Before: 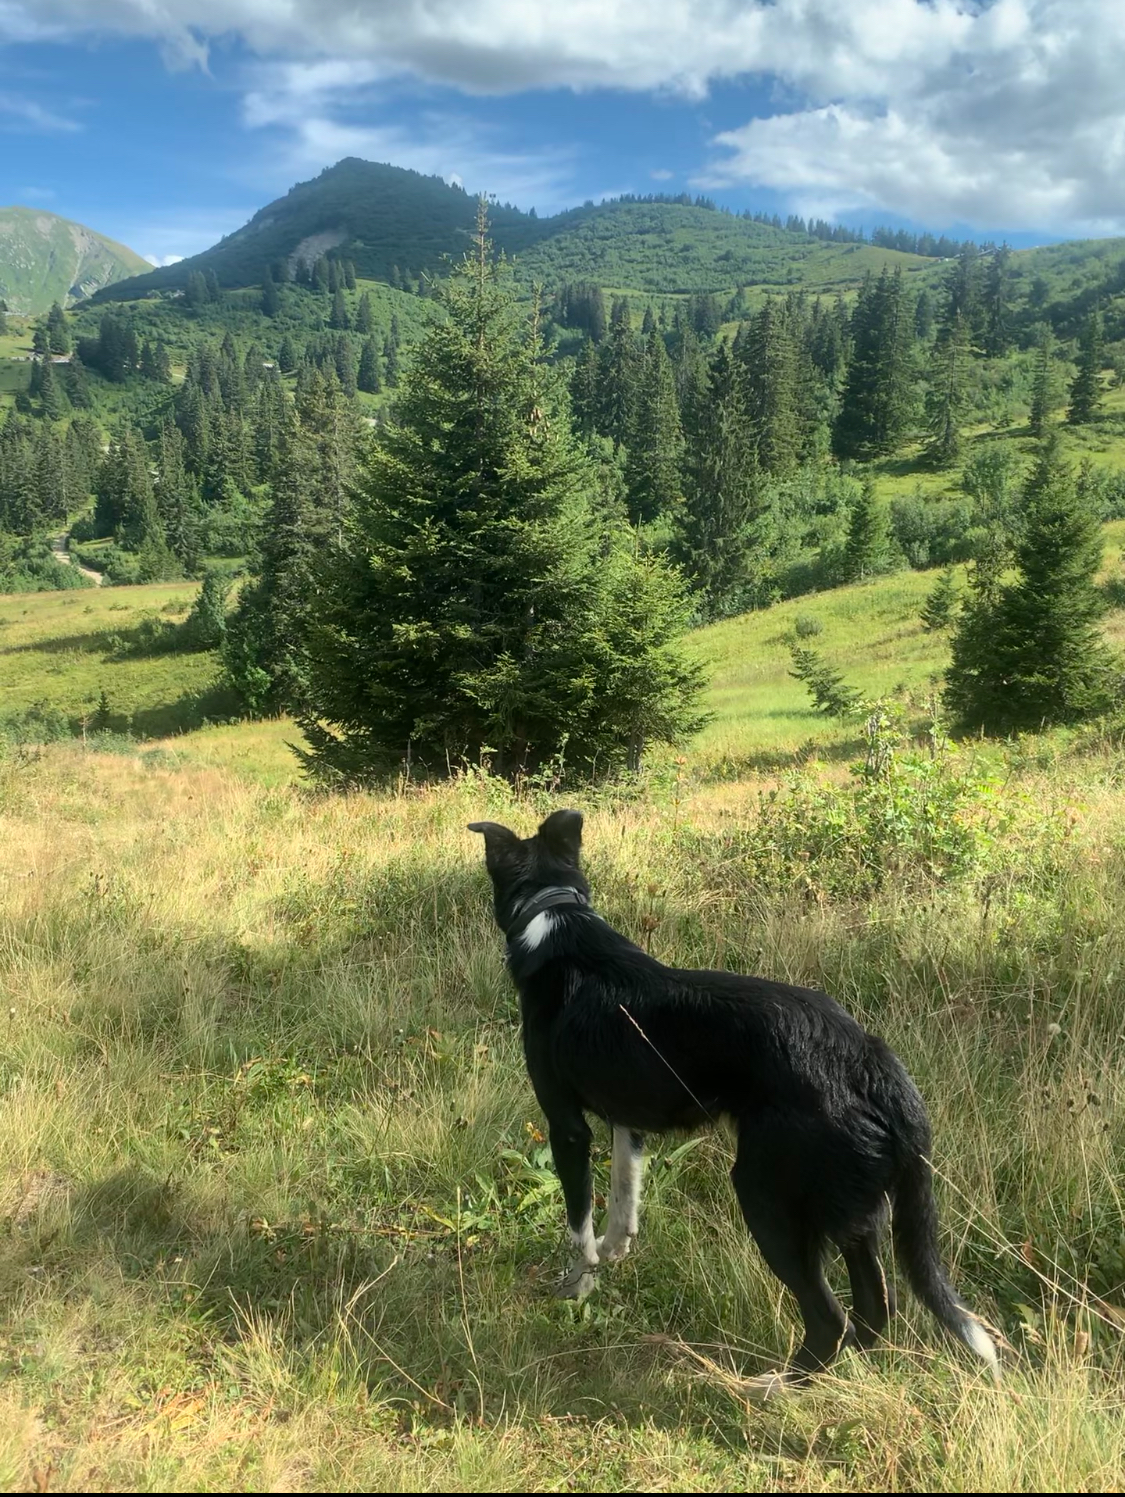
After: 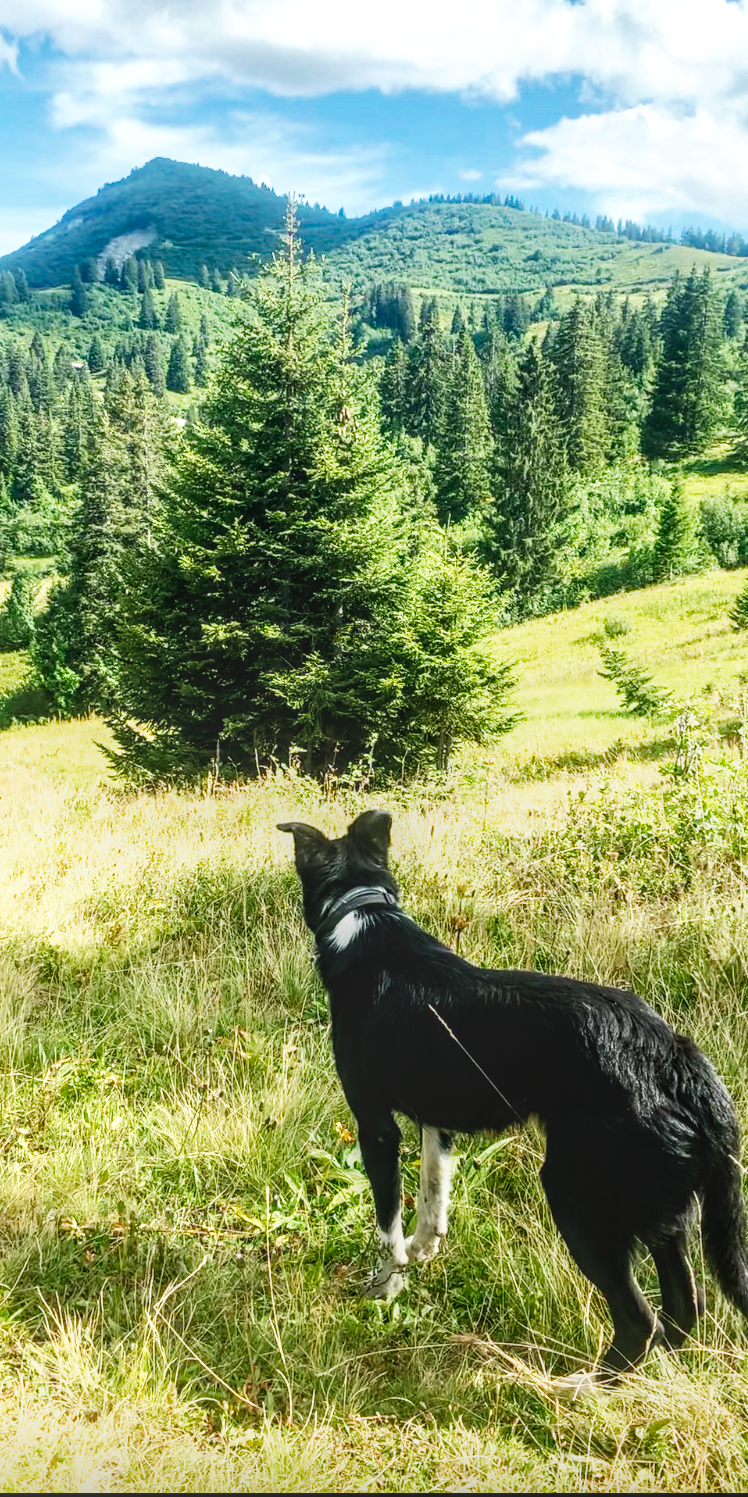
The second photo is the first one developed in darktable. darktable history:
crop: left 16.989%, right 16.506%
local contrast: highlights 4%, shadows 2%, detail 133%
base curve: curves: ch0 [(0, 0) (0.007, 0.004) (0.027, 0.03) (0.046, 0.07) (0.207, 0.54) (0.442, 0.872) (0.673, 0.972) (1, 1)], preserve colors none
haze removal: adaptive false
